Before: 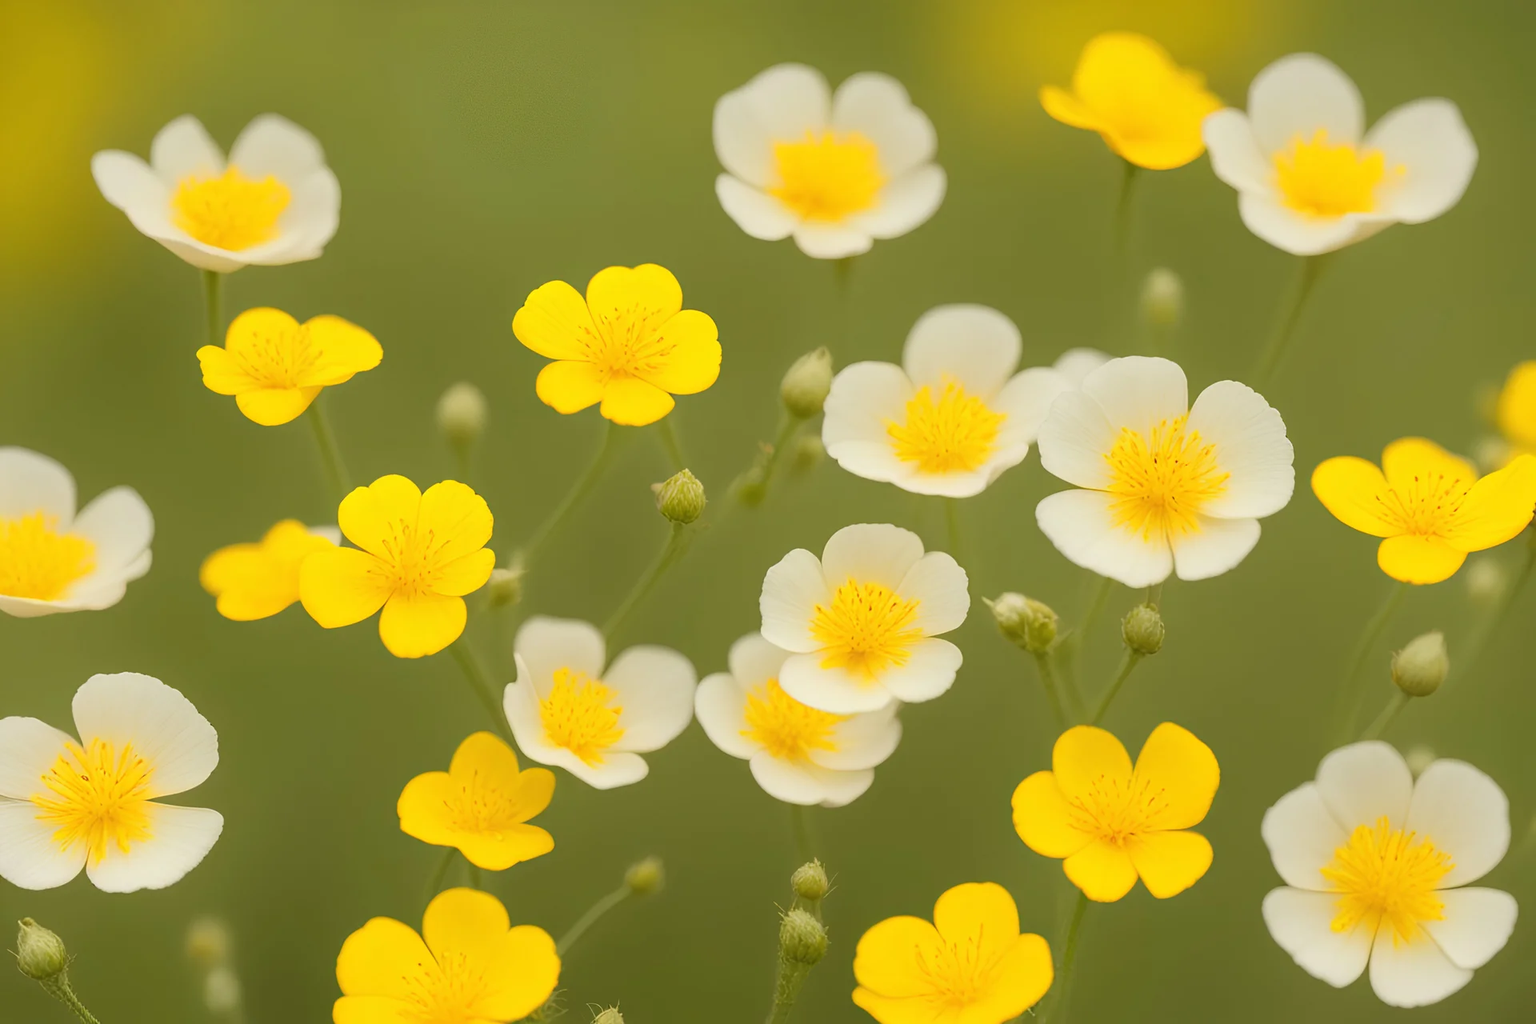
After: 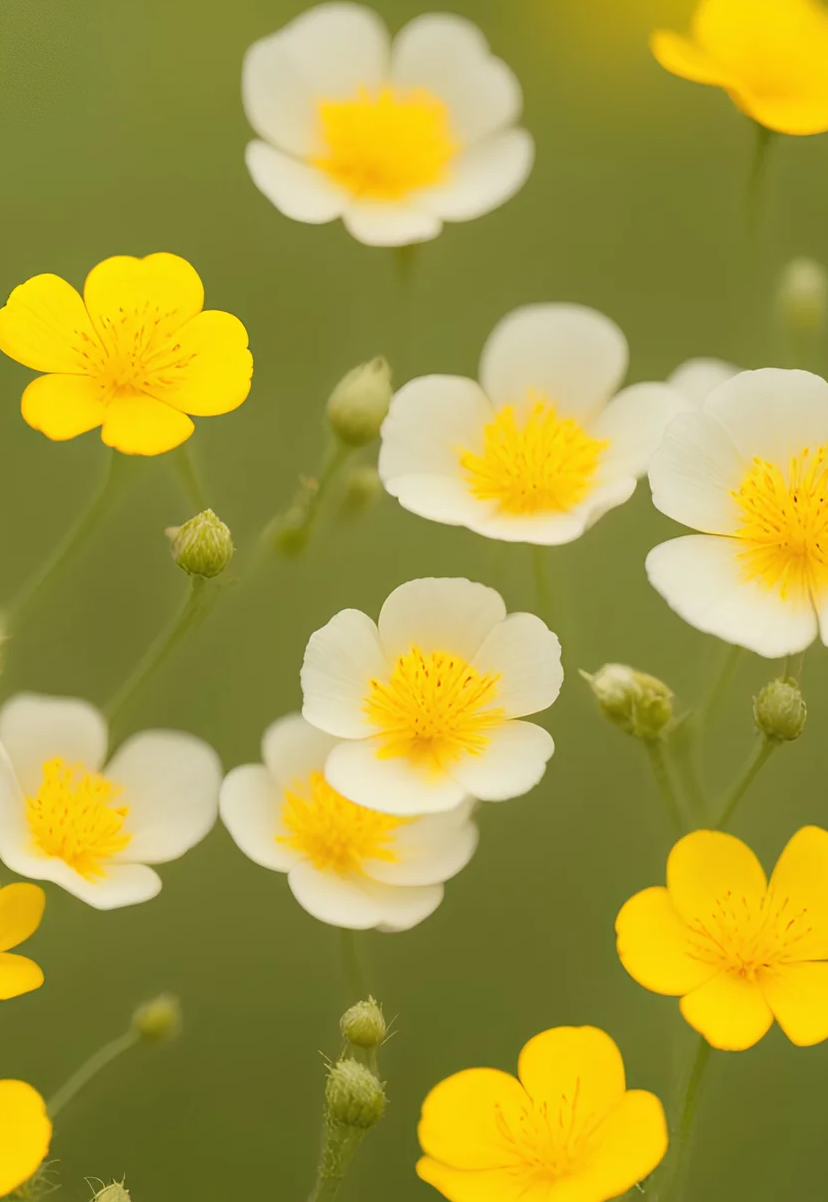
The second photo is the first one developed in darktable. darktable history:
crop: left 33.84%, top 6.081%, right 23.005%
tone equalizer: smoothing diameter 2.16%, edges refinement/feathering 16.9, mask exposure compensation -1.57 EV, filter diffusion 5
